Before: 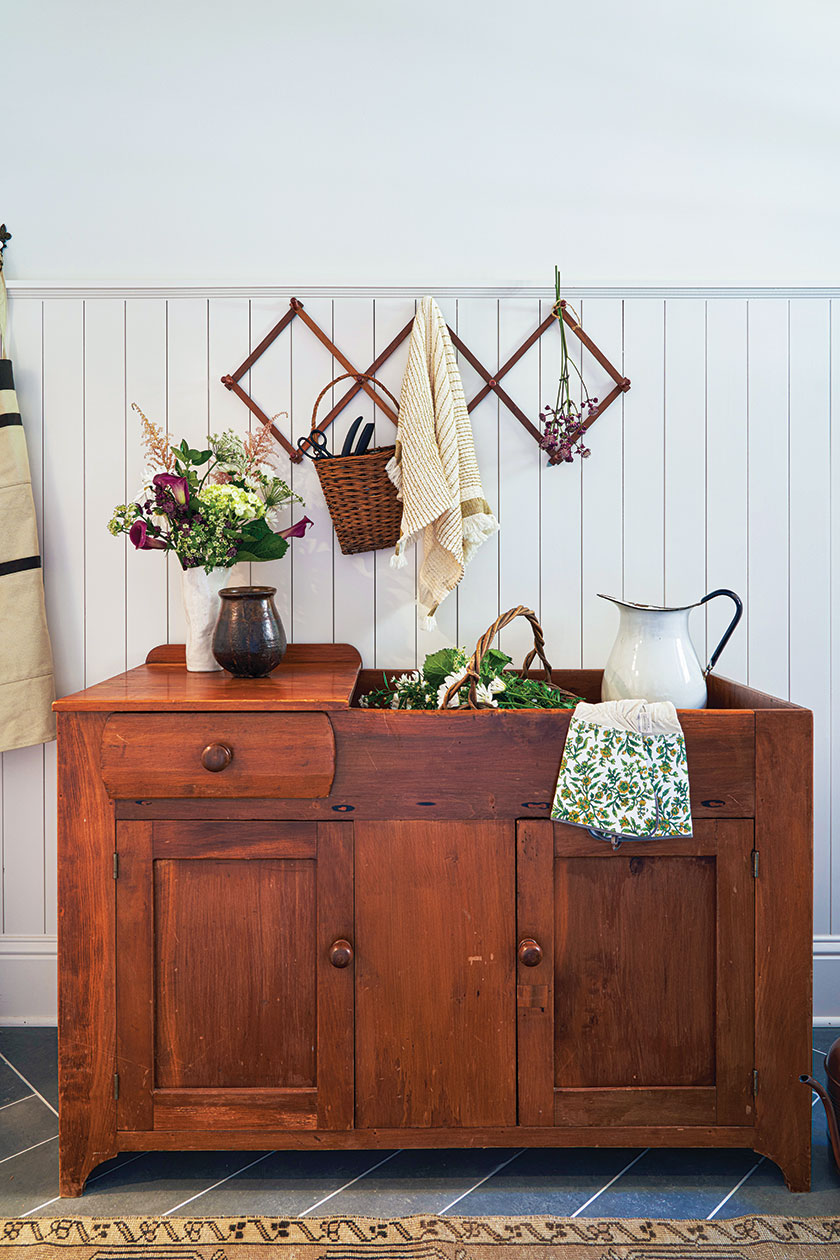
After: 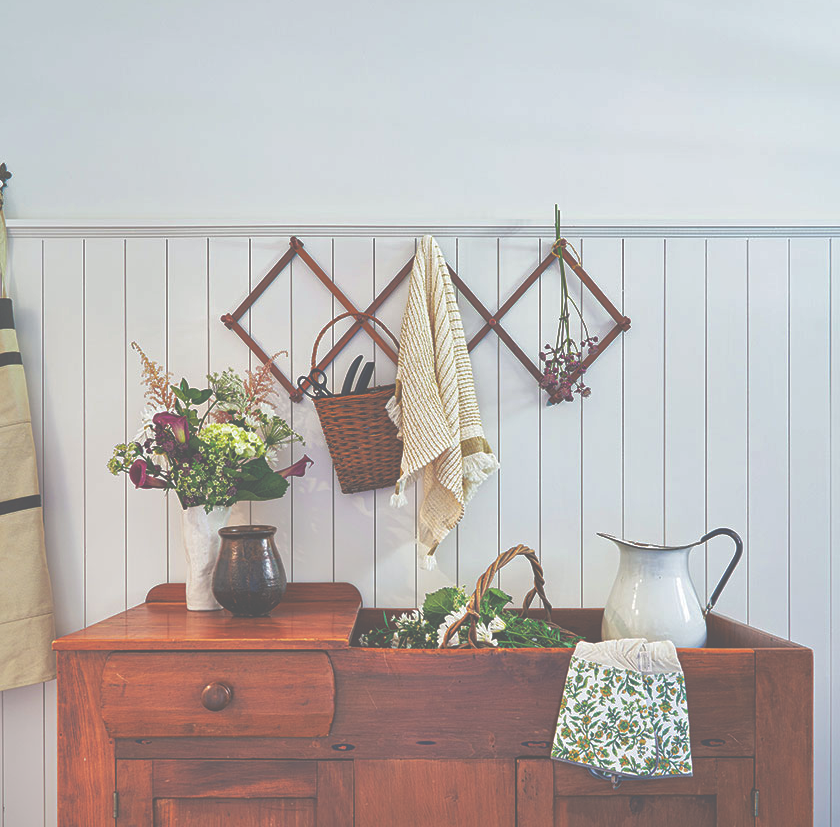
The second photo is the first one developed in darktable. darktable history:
exposure: black level correction -0.087, compensate highlight preservation false
crop and rotate: top 4.848%, bottom 29.503%
shadows and highlights: on, module defaults
